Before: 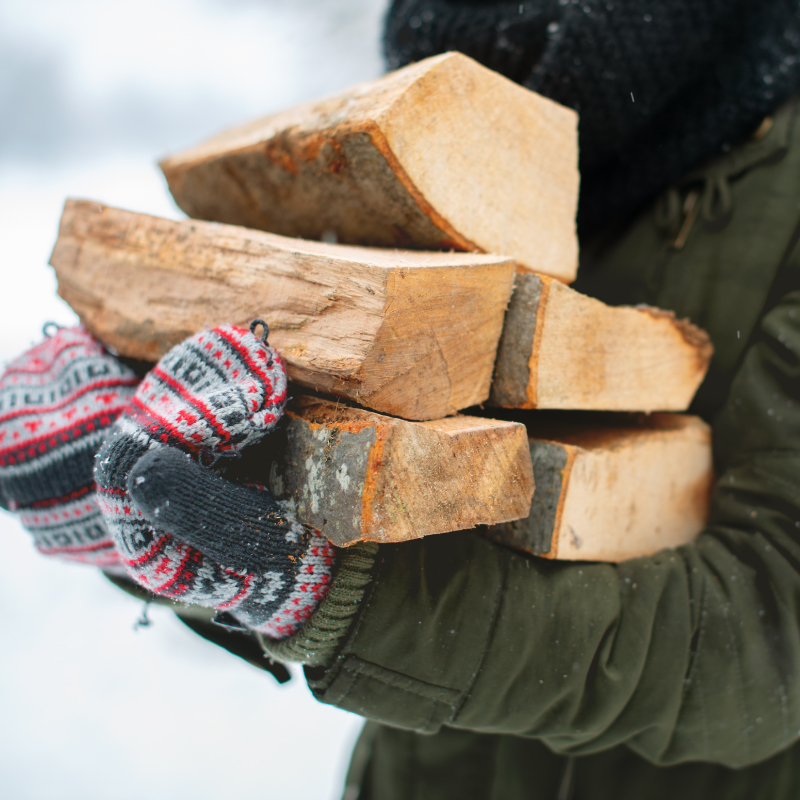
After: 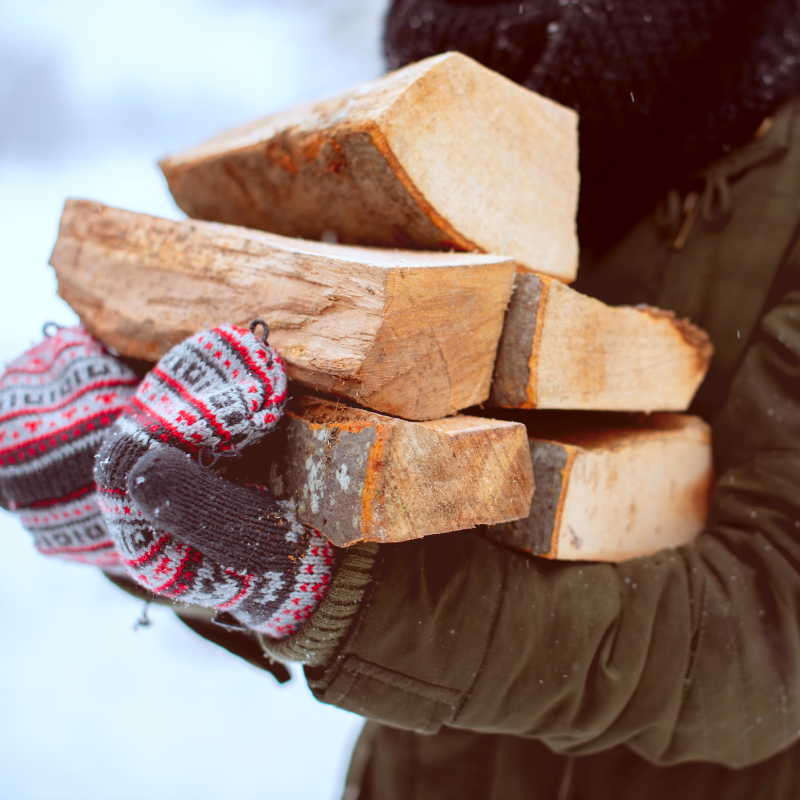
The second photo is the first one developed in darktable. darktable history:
color correction: highlights a* -7.23, highlights b* -0.161, shadows a* 20.08, shadows b* 11.73
white balance: red 1.004, blue 1.096
